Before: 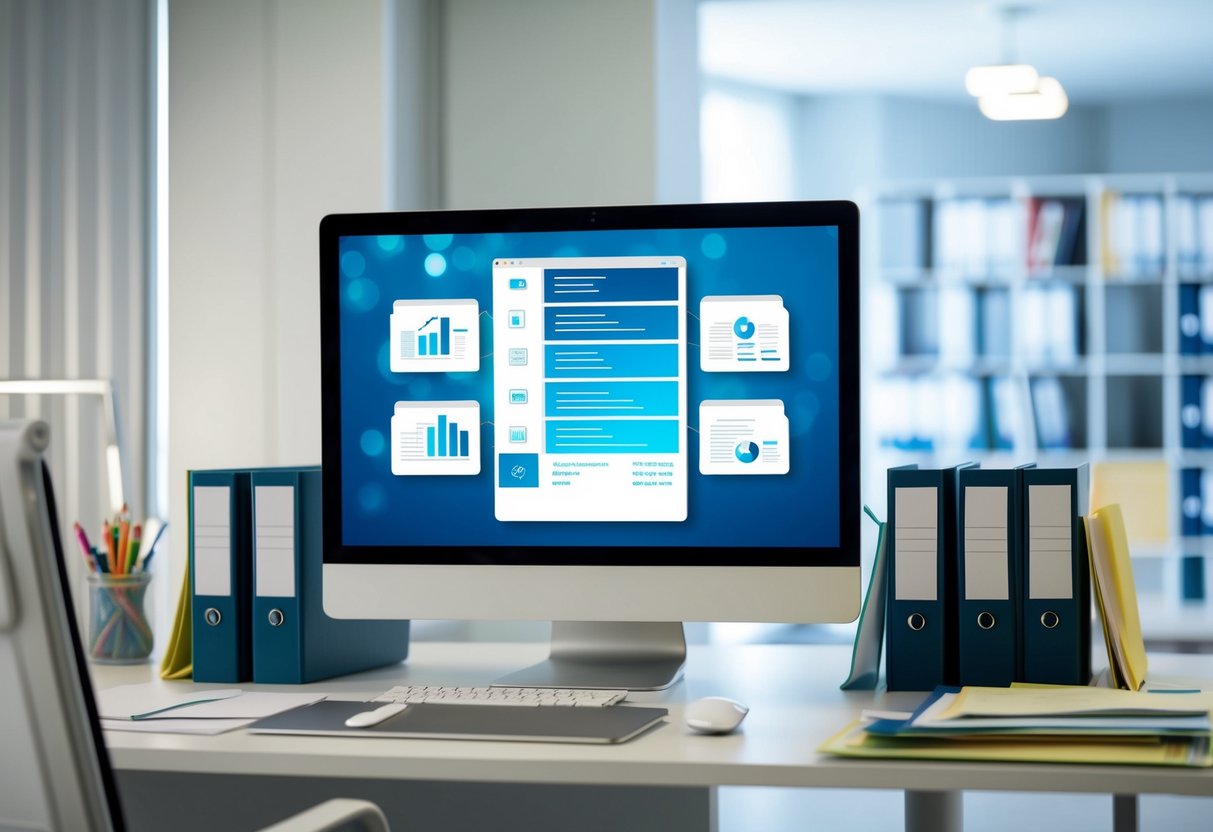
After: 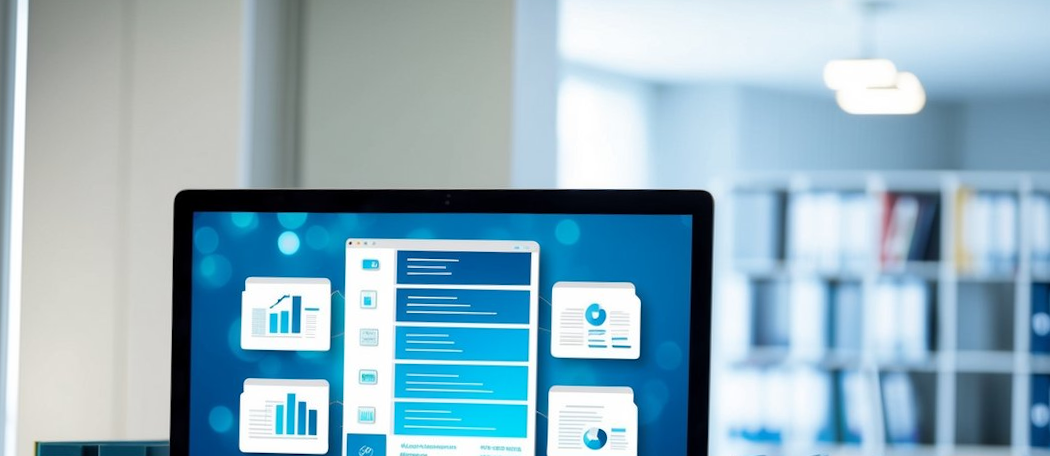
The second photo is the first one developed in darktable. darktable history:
rotate and perspective: rotation 1.57°, crop left 0.018, crop right 0.982, crop top 0.039, crop bottom 0.961
crop and rotate: left 11.812%, bottom 42.776%
